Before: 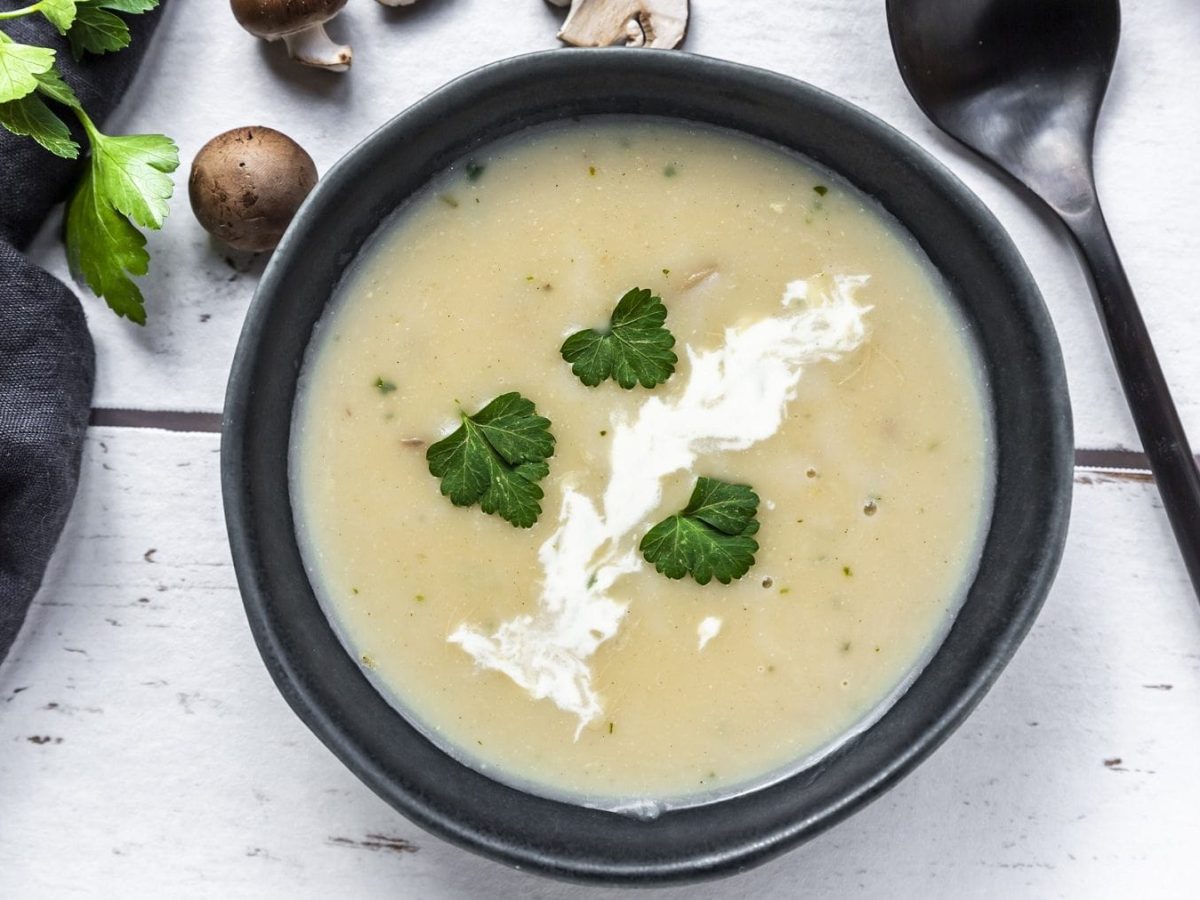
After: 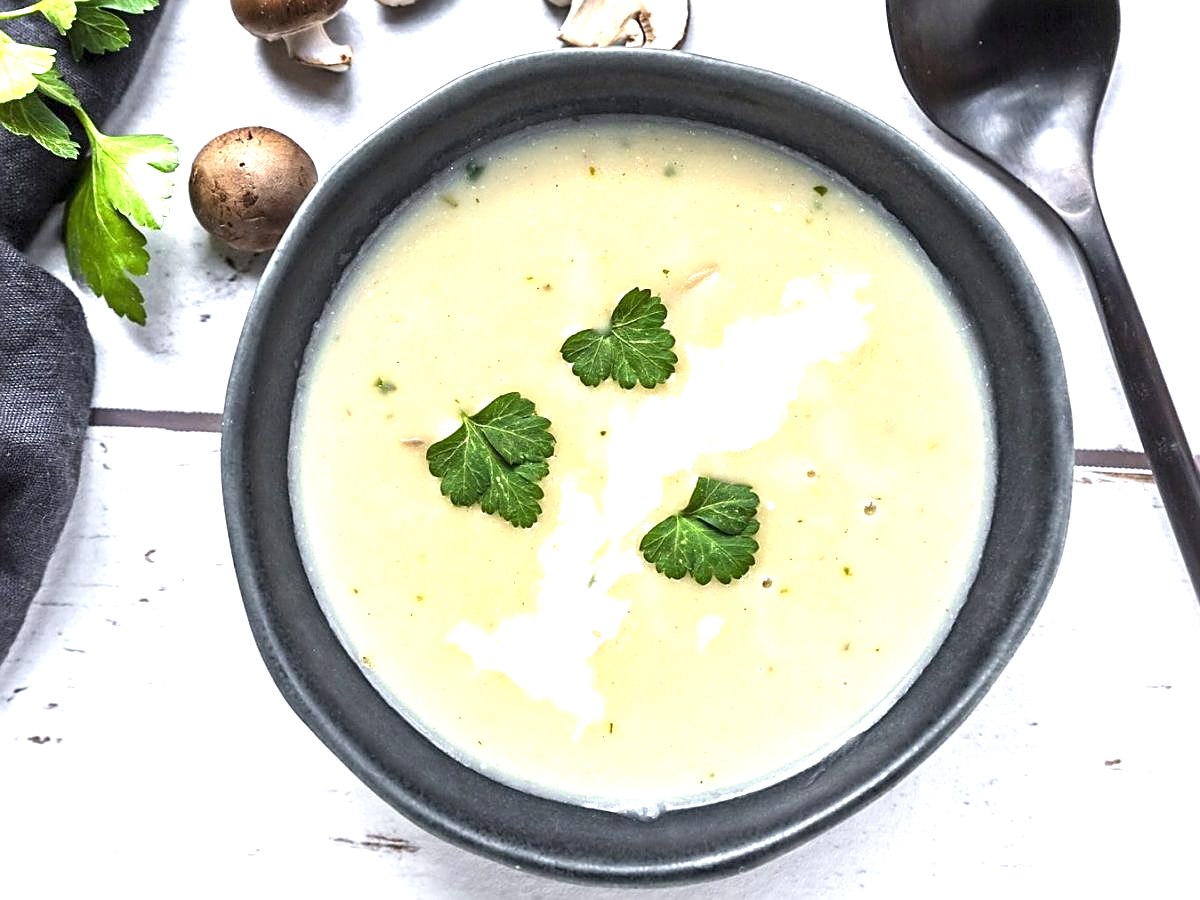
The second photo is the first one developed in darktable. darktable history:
exposure: exposure 1.061 EV, compensate highlight preservation false
sharpen: on, module defaults
